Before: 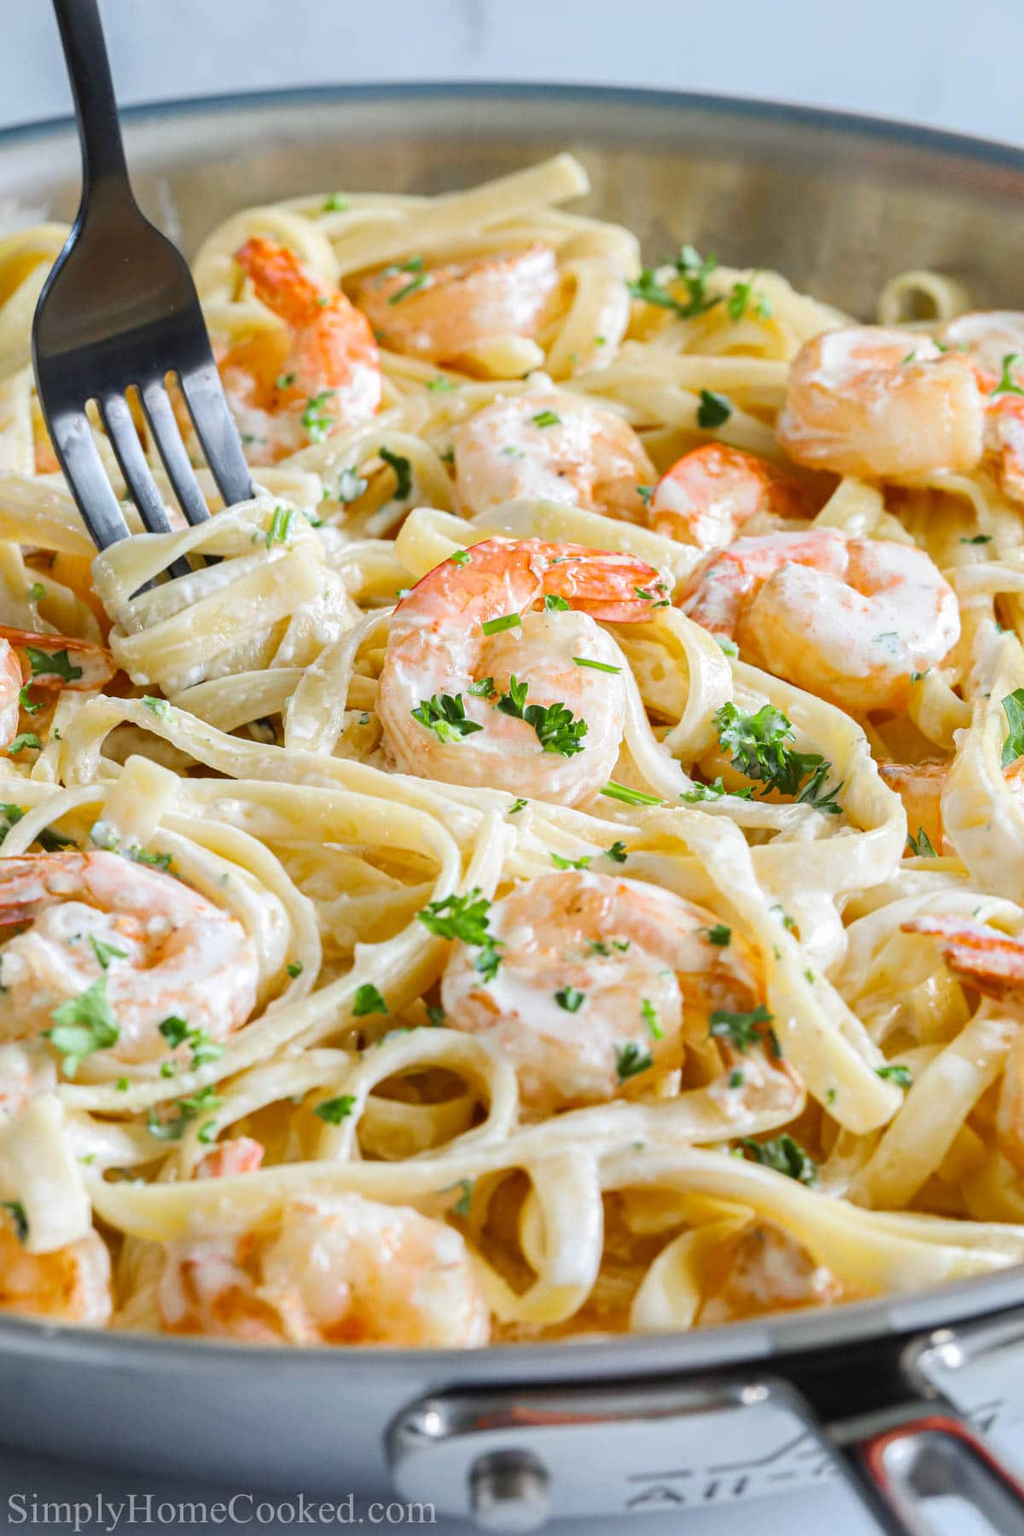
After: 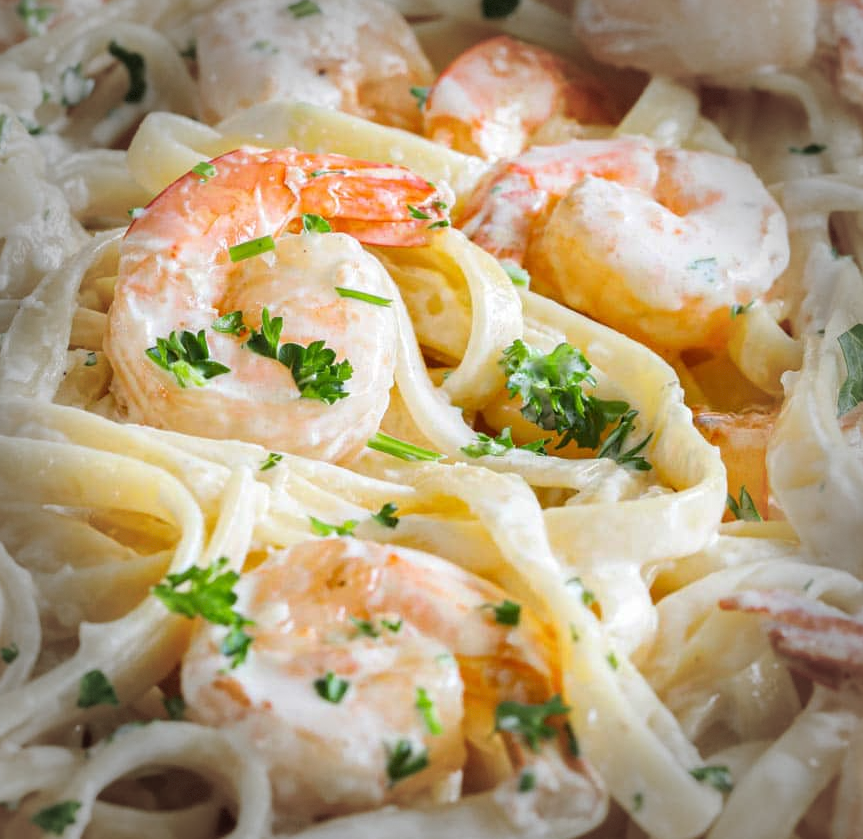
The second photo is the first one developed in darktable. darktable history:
vignetting: fall-off start 66.51%, fall-off radius 39.71%, automatic ratio true, width/height ratio 0.674, dithering 8-bit output
crop and rotate: left 28.055%, top 26.877%, bottom 26.463%
